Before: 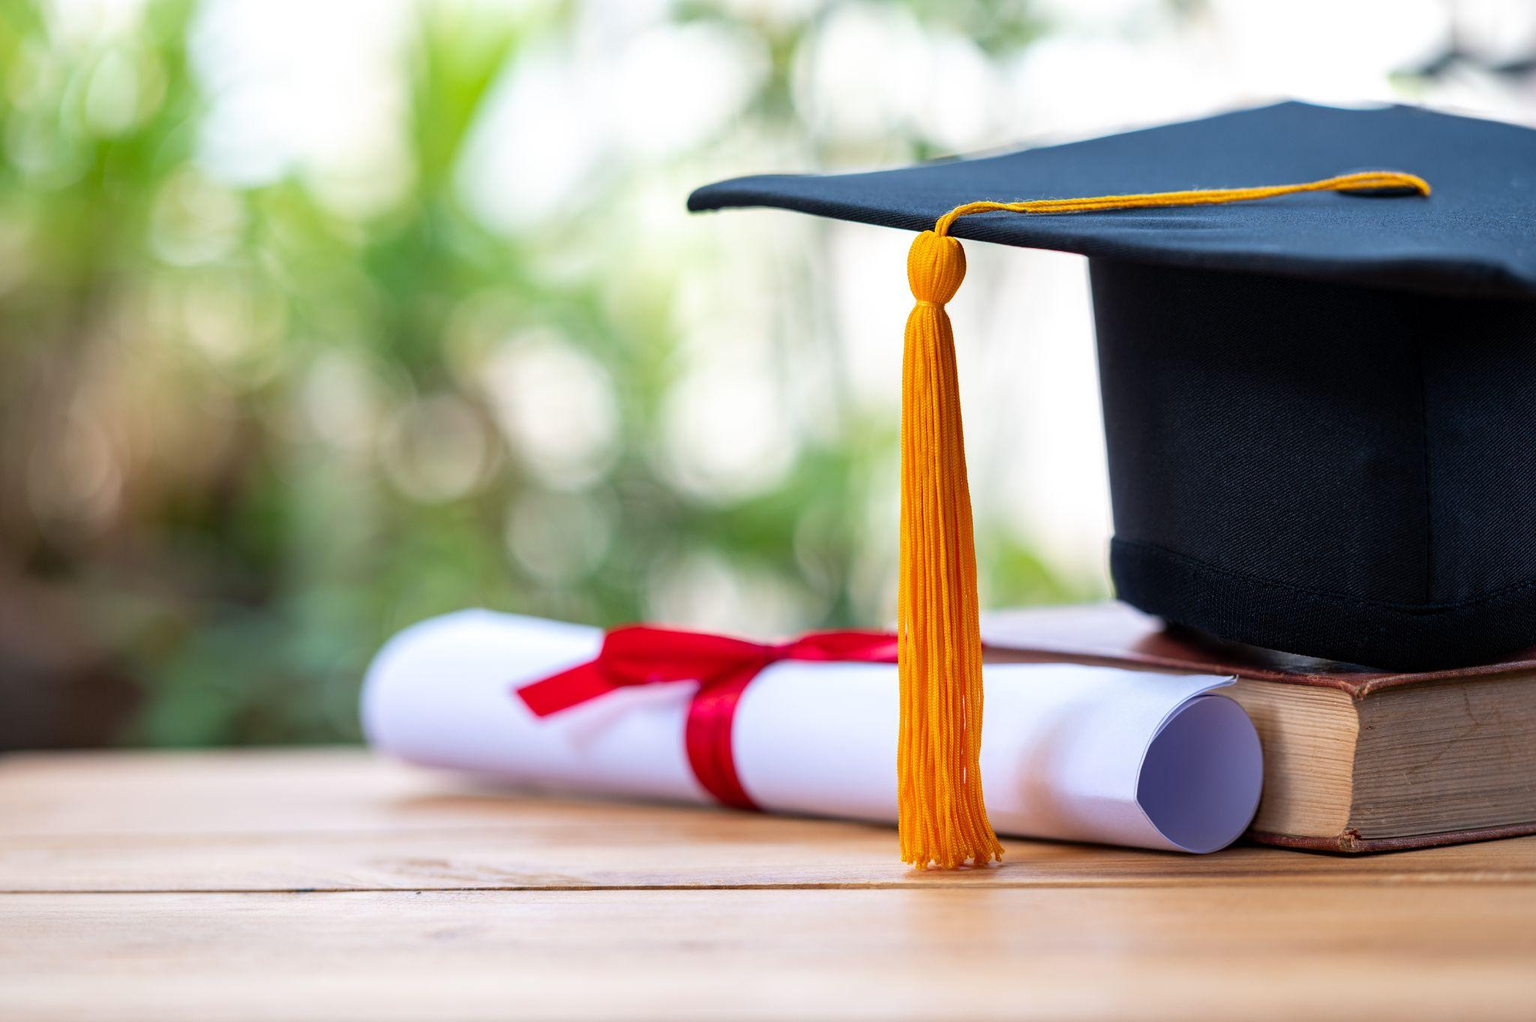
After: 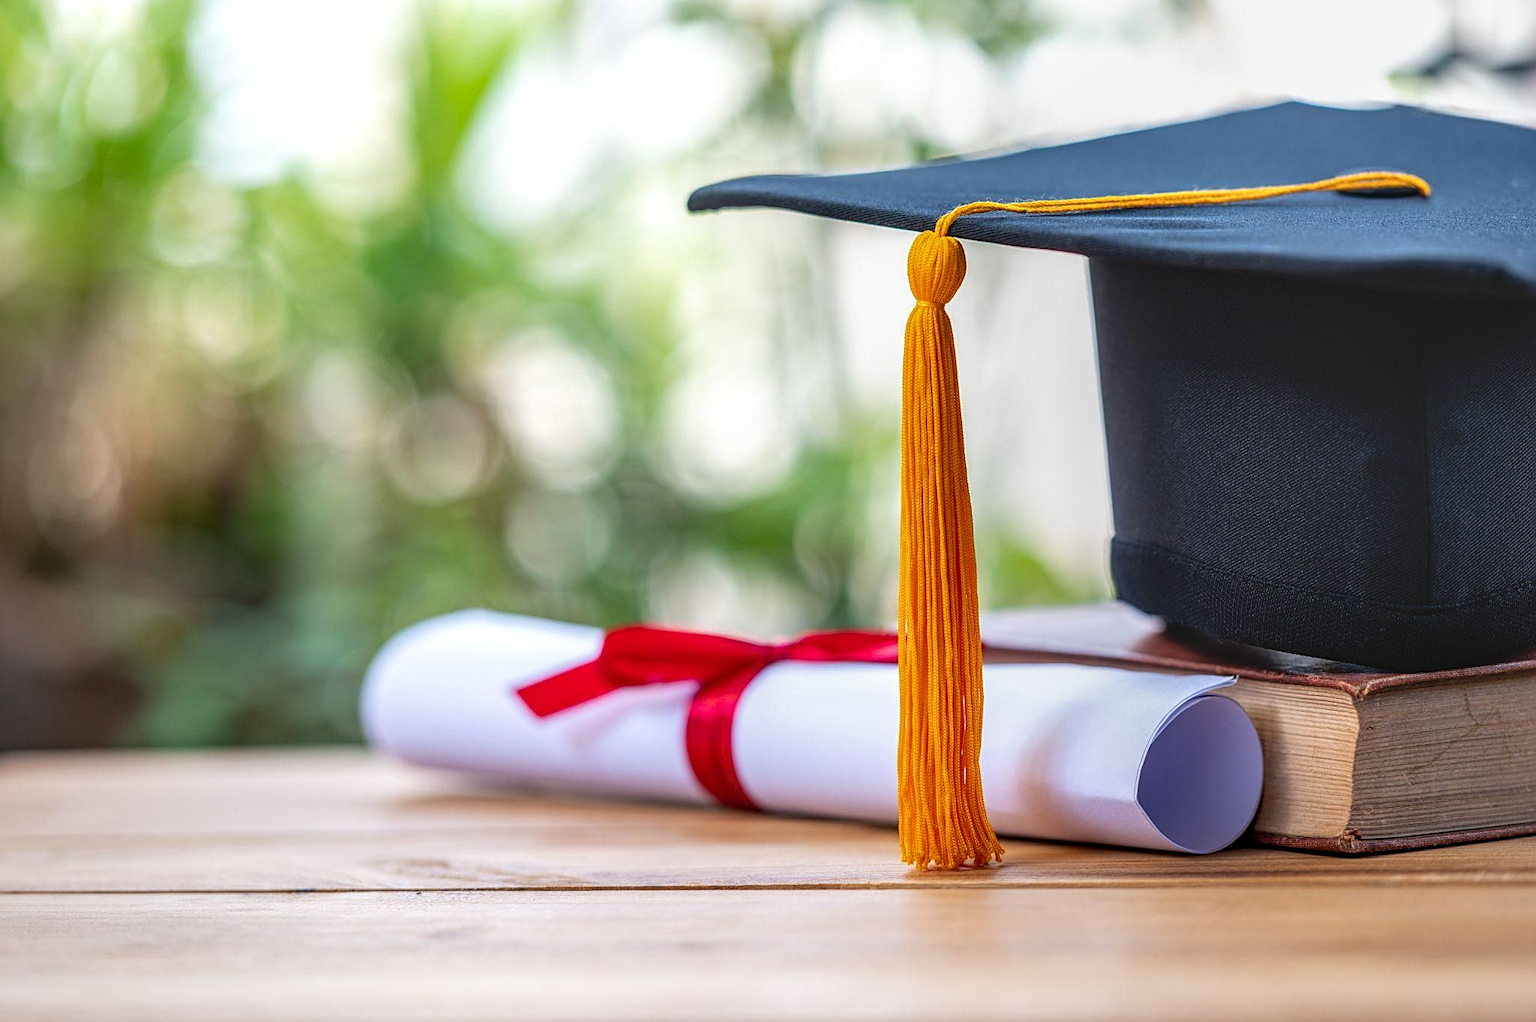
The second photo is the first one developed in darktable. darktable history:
local contrast: highlights 0%, shadows 0%, detail 133%
sharpen: on, module defaults
